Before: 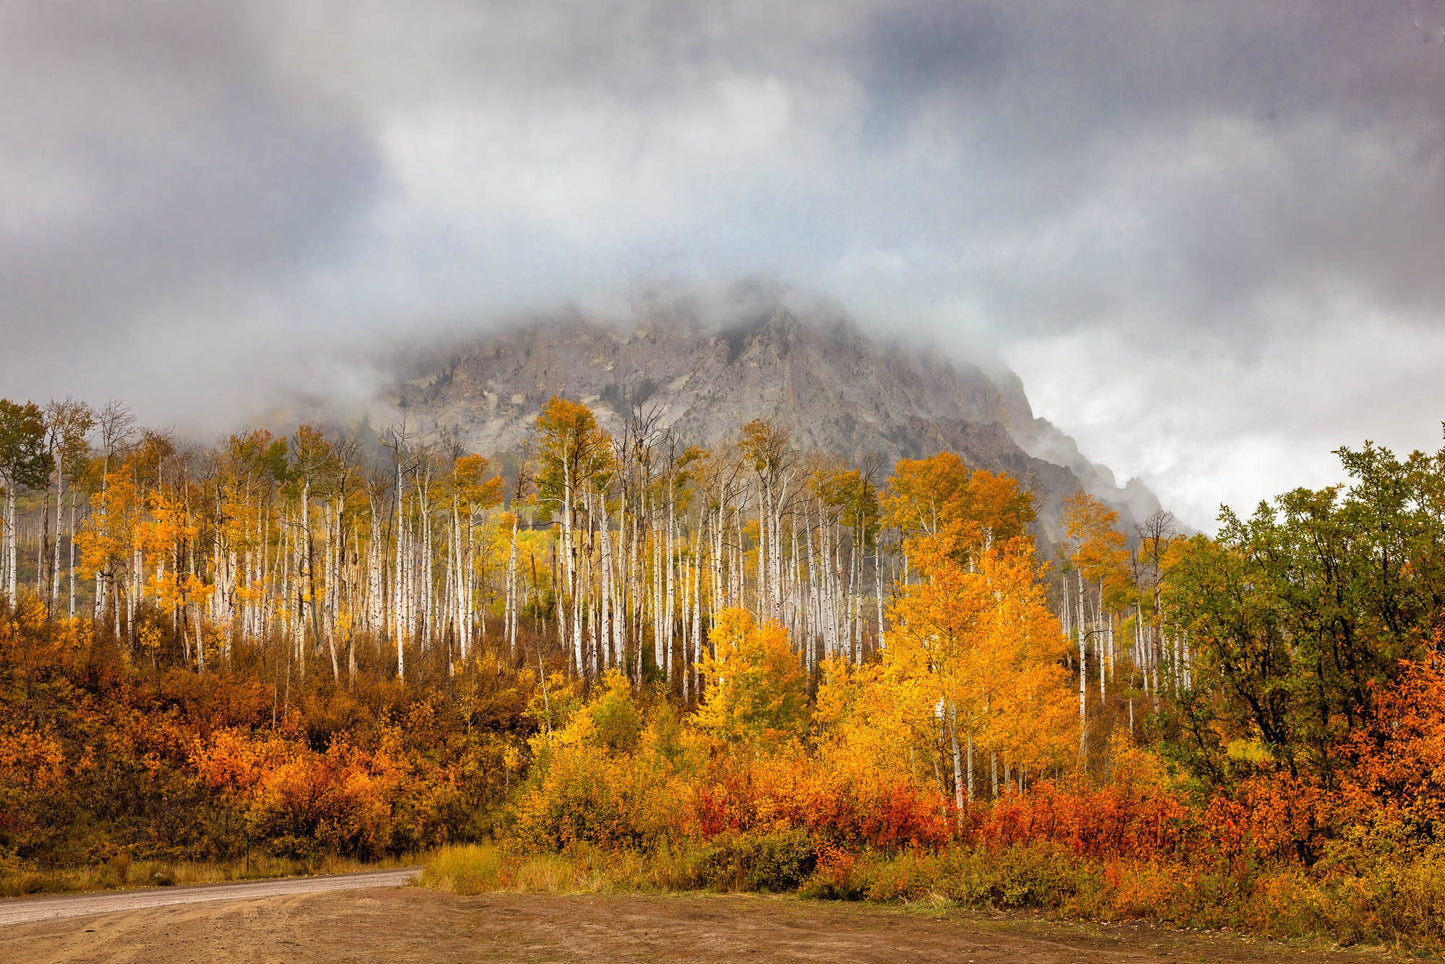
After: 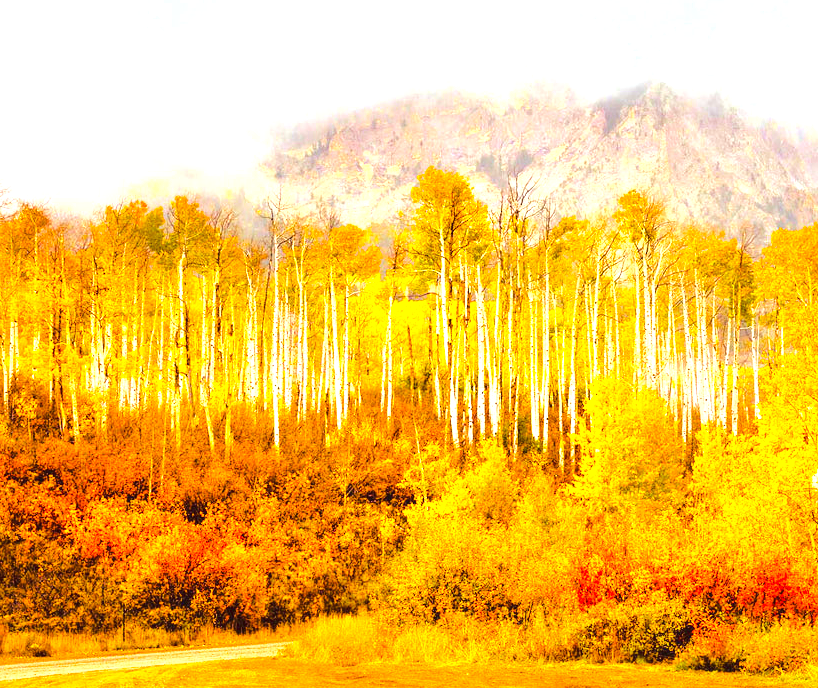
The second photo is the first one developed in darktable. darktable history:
exposure: black level correction 0, exposure 1.741 EV, compensate highlight preservation false
crop: left 8.63%, top 23.83%, right 34.714%, bottom 4.754%
color balance rgb: shadows lift › chroma 4.601%, shadows lift › hue 26.6°, power › chroma 1.058%, power › hue 27.39°, perceptual saturation grading › global saturation 59.517%, perceptual saturation grading › highlights 20.42%, perceptual saturation grading › shadows -49.246%, global vibrance 14.267%
shadows and highlights: shadows 25.25, highlights -25.45
tone curve: curves: ch0 [(0, 0) (0.003, 0.039) (0.011, 0.042) (0.025, 0.048) (0.044, 0.058) (0.069, 0.071) (0.1, 0.089) (0.136, 0.114) (0.177, 0.146) (0.224, 0.199) (0.277, 0.27) (0.335, 0.364) (0.399, 0.47) (0.468, 0.566) (0.543, 0.643) (0.623, 0.73) (0.709, 0.8) (0.801, 0.863) (0.898, 0.925) (1, 1)], color space Lab, linked channels, preserve colors none
